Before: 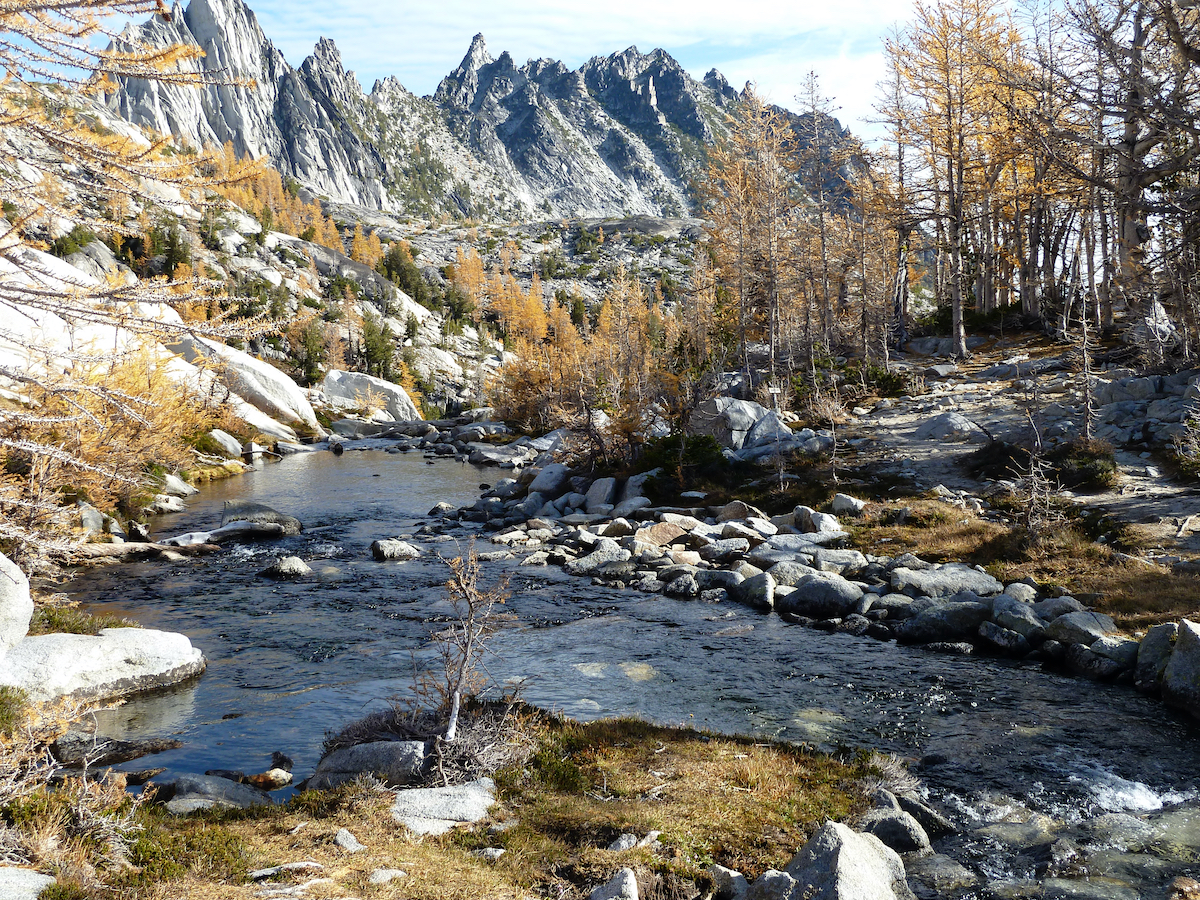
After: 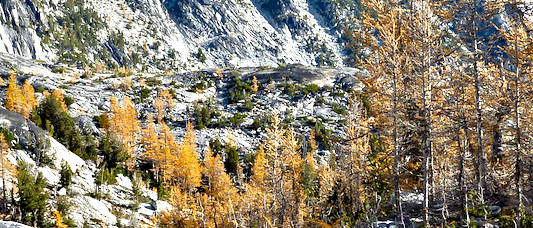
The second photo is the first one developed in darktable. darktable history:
exposure: compensate highlight preservation false
crop: left 28.845%, top 16.847%, right 26.73%, bottom 57.817%
contrast equalizer: y [[0.6 ×6], [0.55 ×6], [0 ×6], [0 ×6], [0 ×6]]
color correction: highlights b* 0.043, saturation 1.27
